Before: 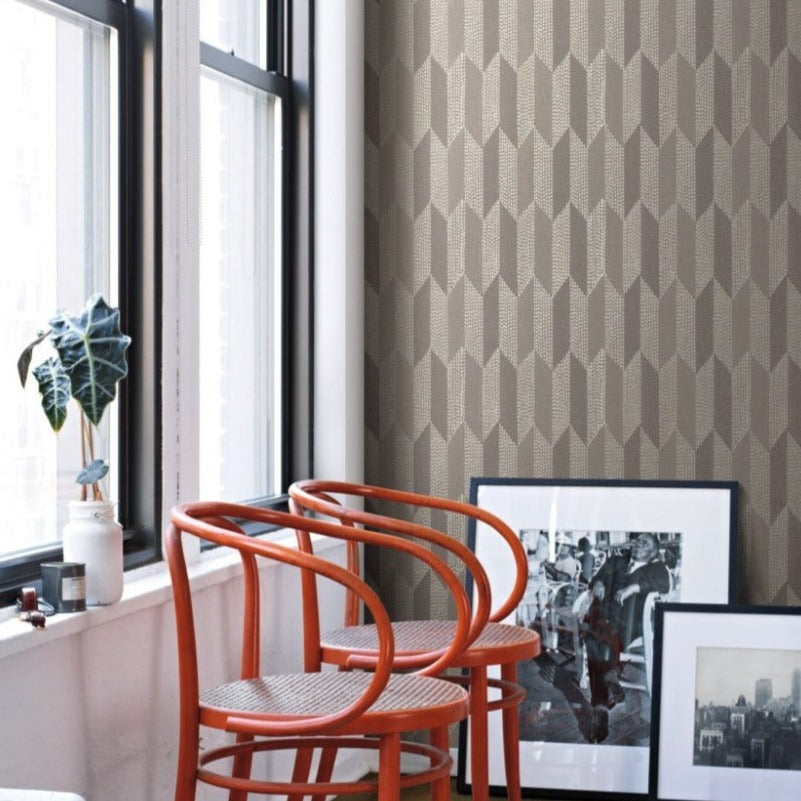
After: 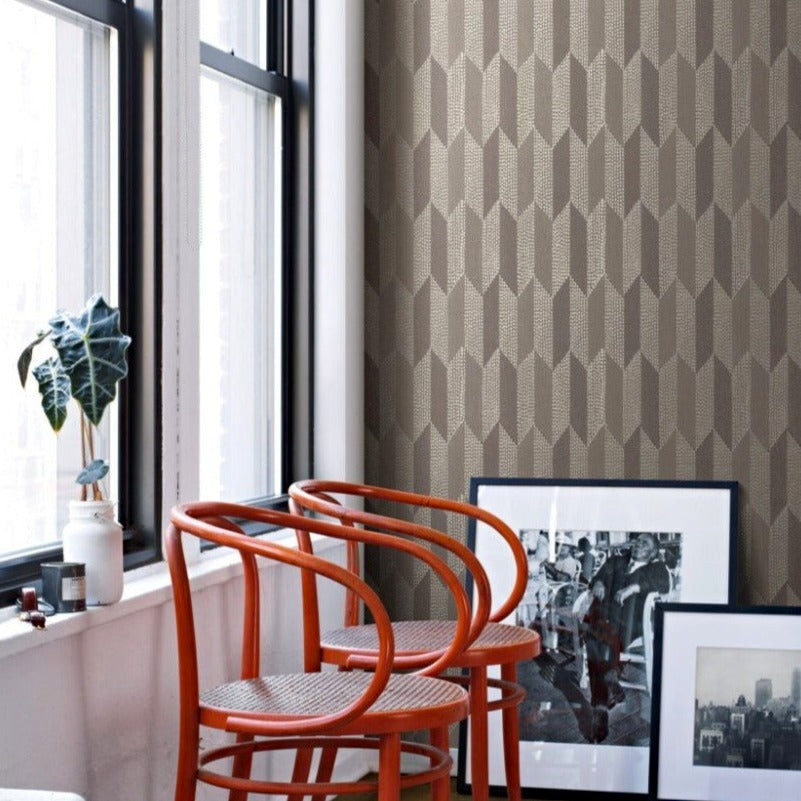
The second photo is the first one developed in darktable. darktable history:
haze removal: compatibility mode true, adaptive false
contrast brightness saturation: contrast 0.03, brightness -0.04
